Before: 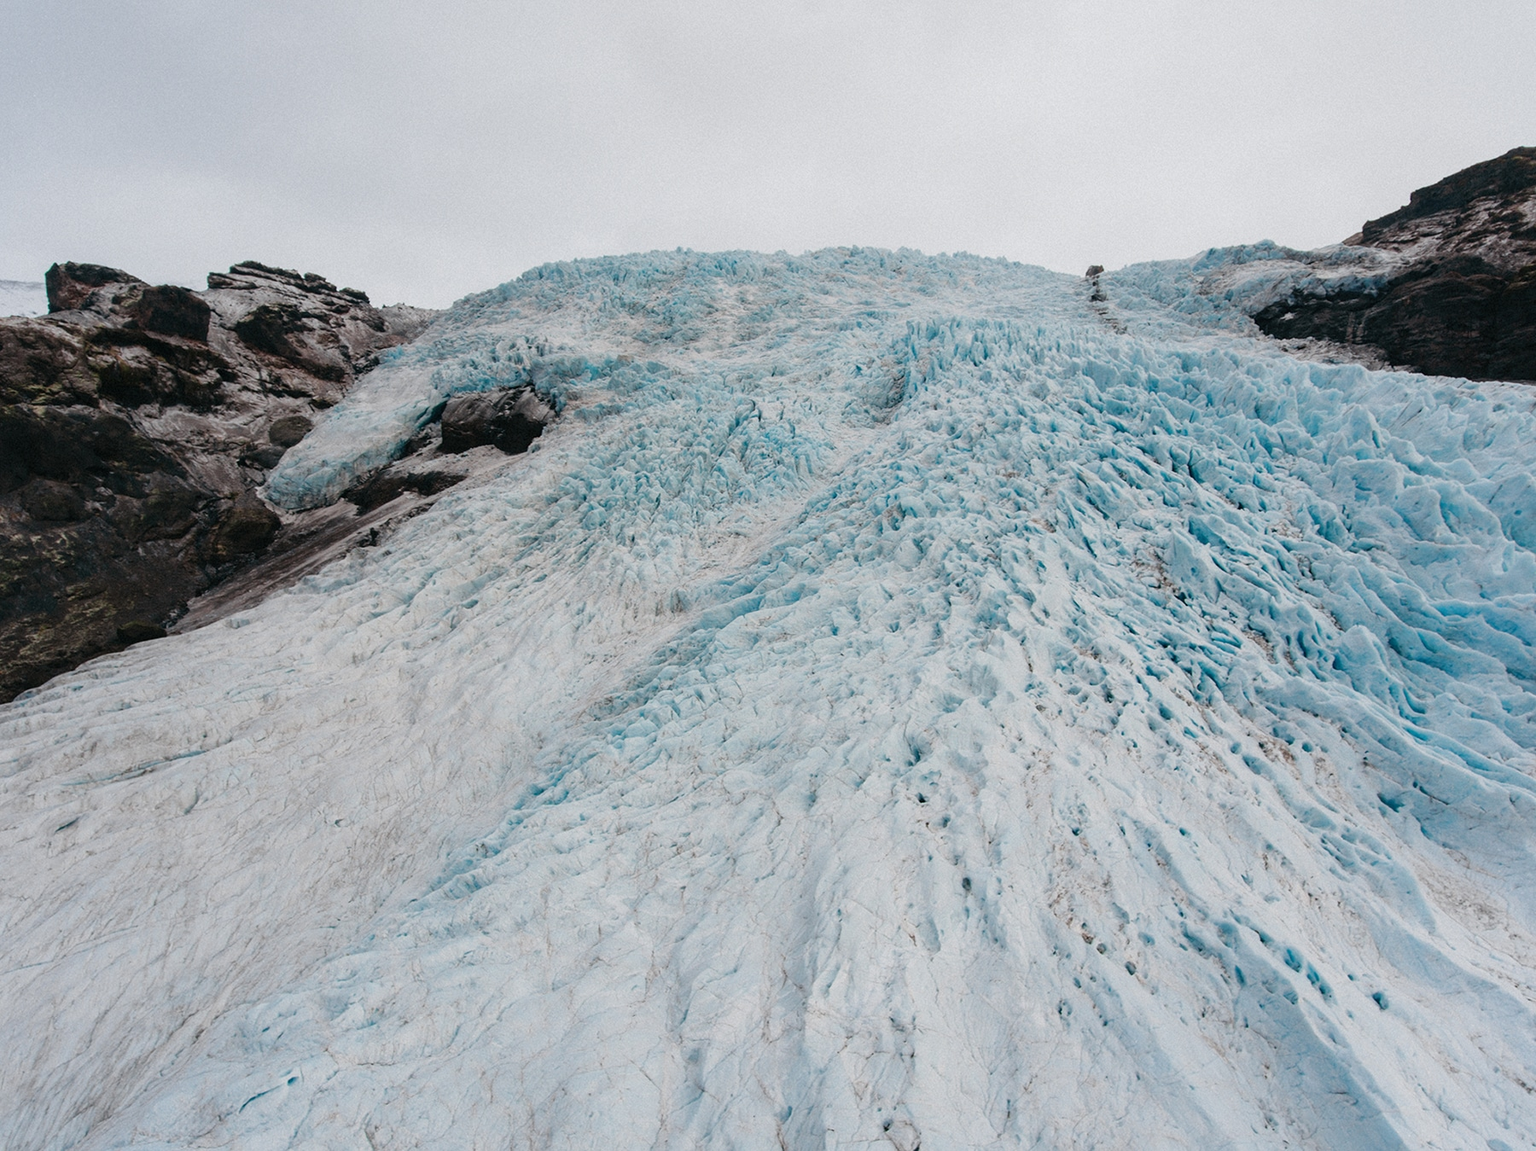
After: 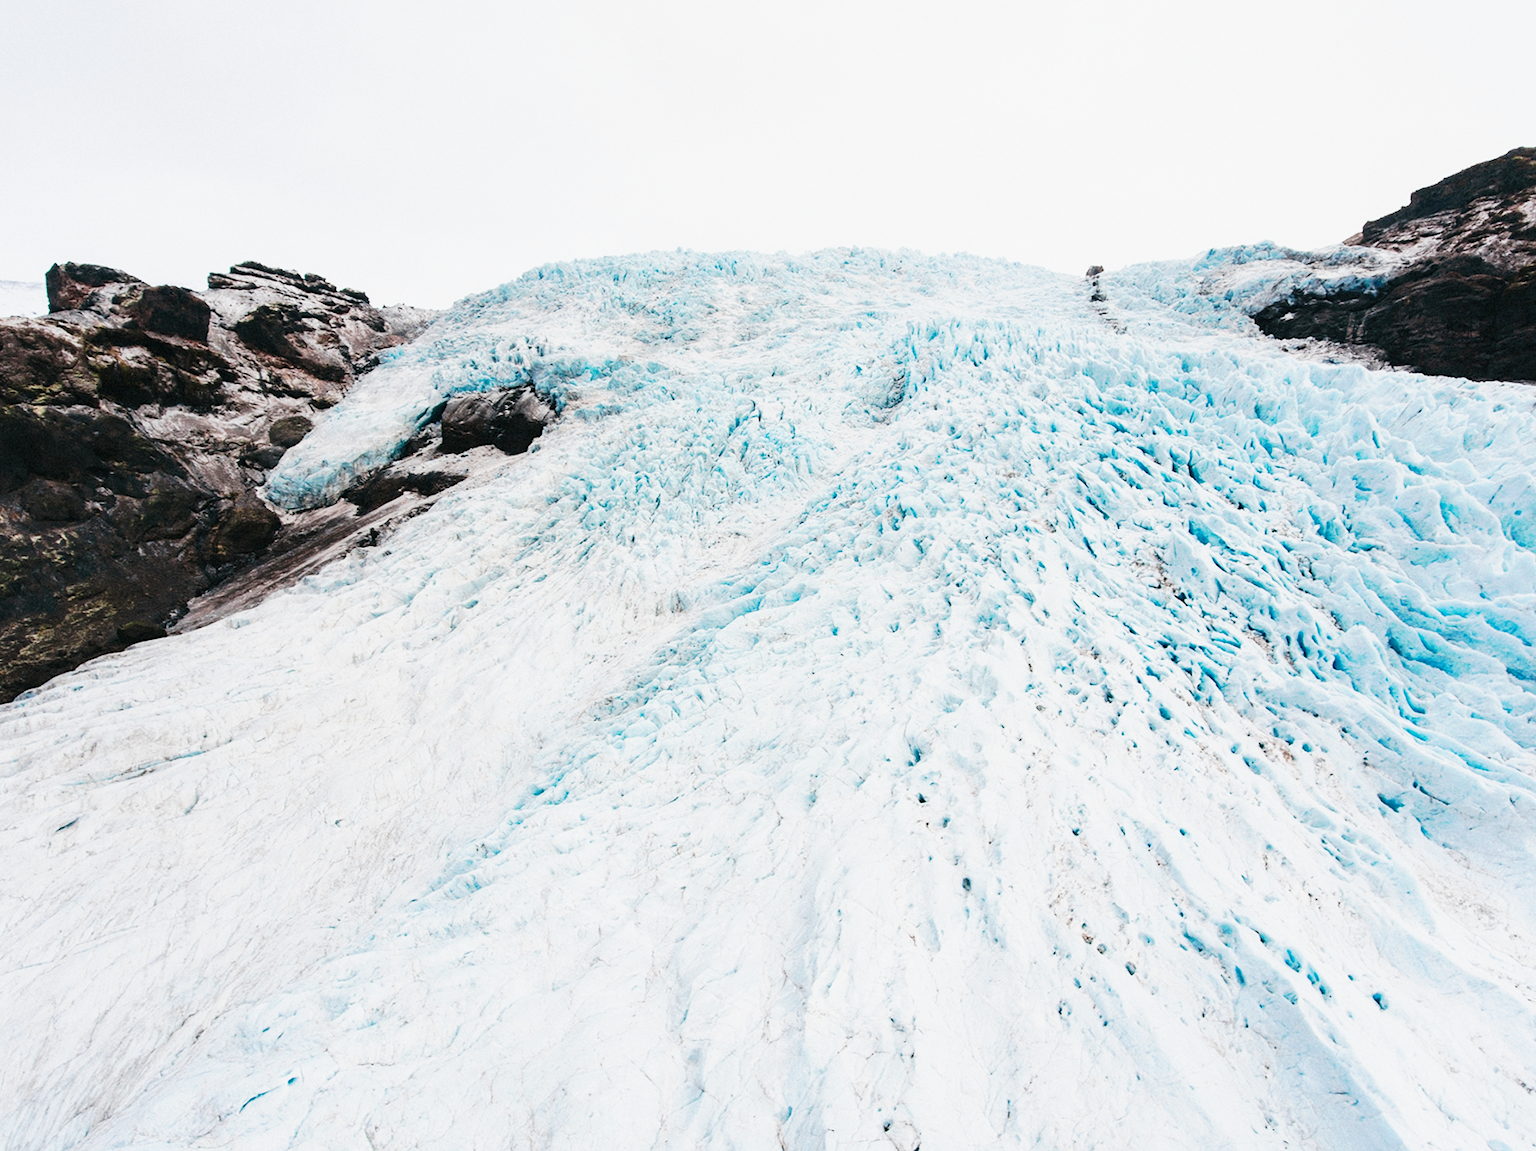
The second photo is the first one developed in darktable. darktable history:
rgb levels: preserve colors max RGB
tone curve: curves: ch0 [(0, 0) (0.003, 0.003) (0.011, 0.013) (0.025, 0.029) (0.044, 0.052) (0.069, 0.081) (0.1, 0.116) (0.136, 0.158) (0.177, 0.207) (0.224, 0.268) (0.277, 0.373) (0.335, 0.465) (0.399, 0.565) (0.468, 0.674) (0.543, 0.79) (0.623, 0.853) (0.709, 0.918) (0.801, 0.956) (0.898, 0.977) (1, 1)], preserve colors none
